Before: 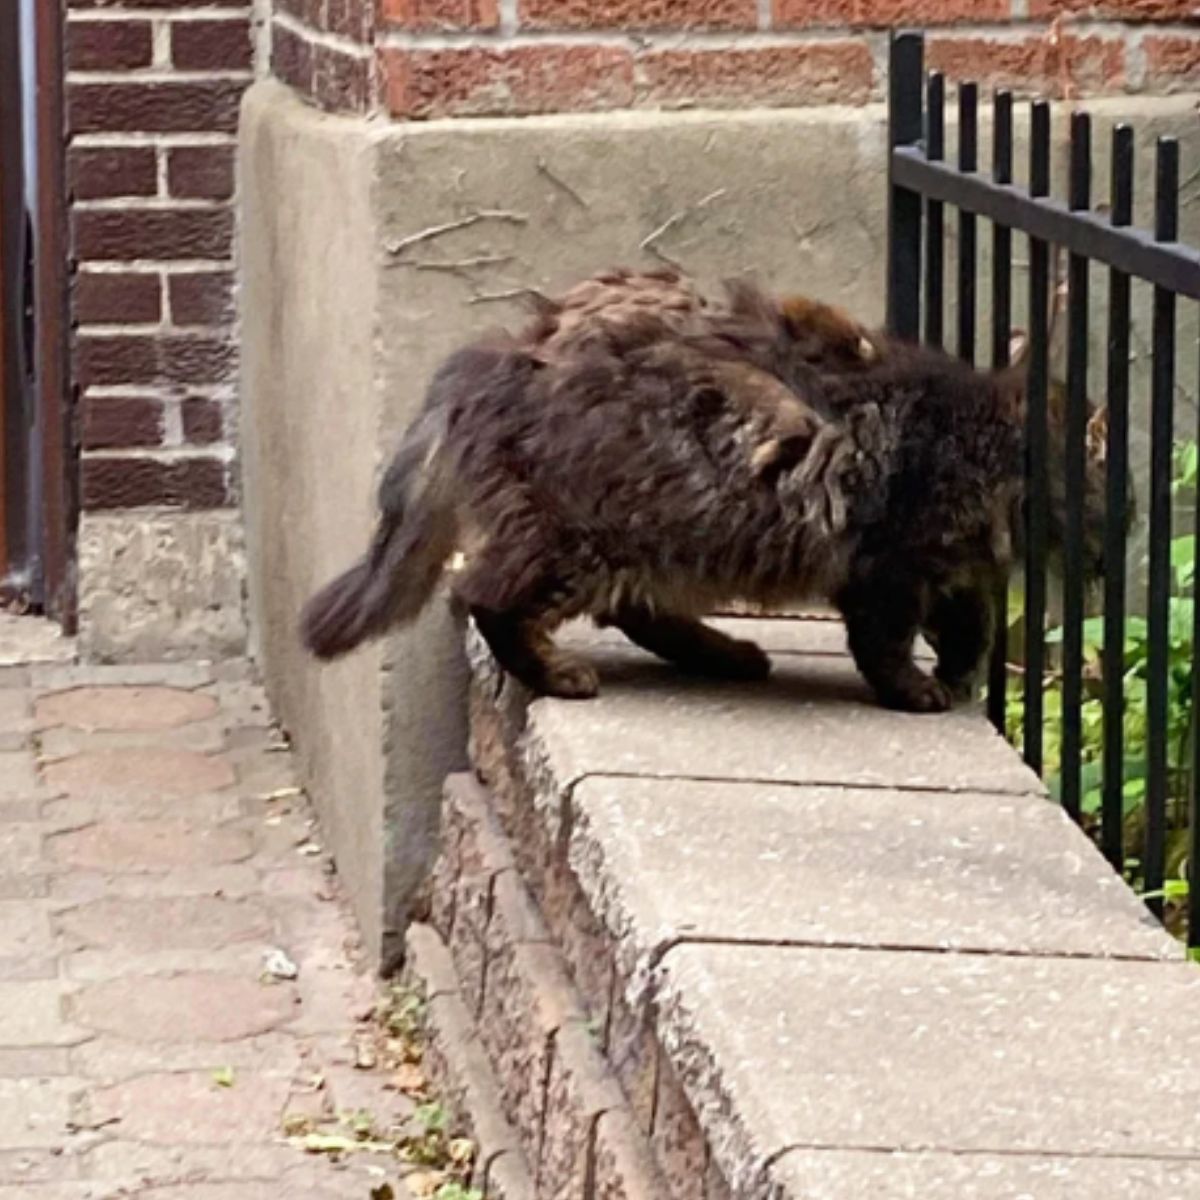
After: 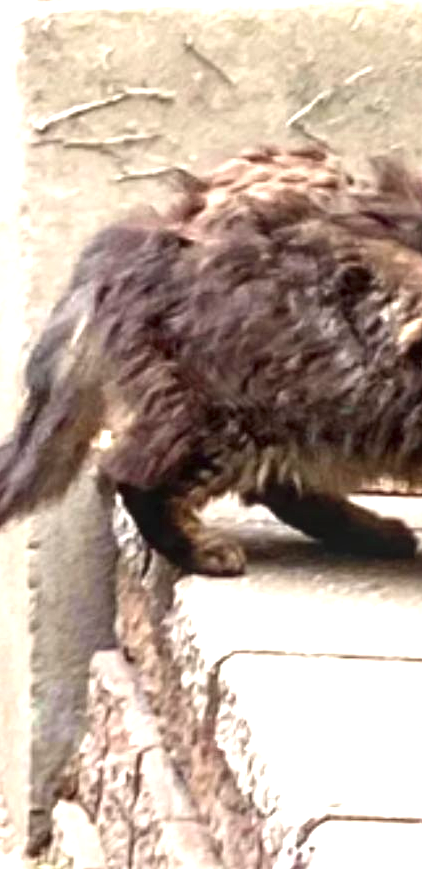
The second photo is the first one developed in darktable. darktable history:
local contrast: on, module defaults
crop and rotate: left 29.476%, top 10.214%, right 35.32%, bottom 17.333%
exposure: black level correction 0, exposure 1.2 EV, compensate highlight preservation false
